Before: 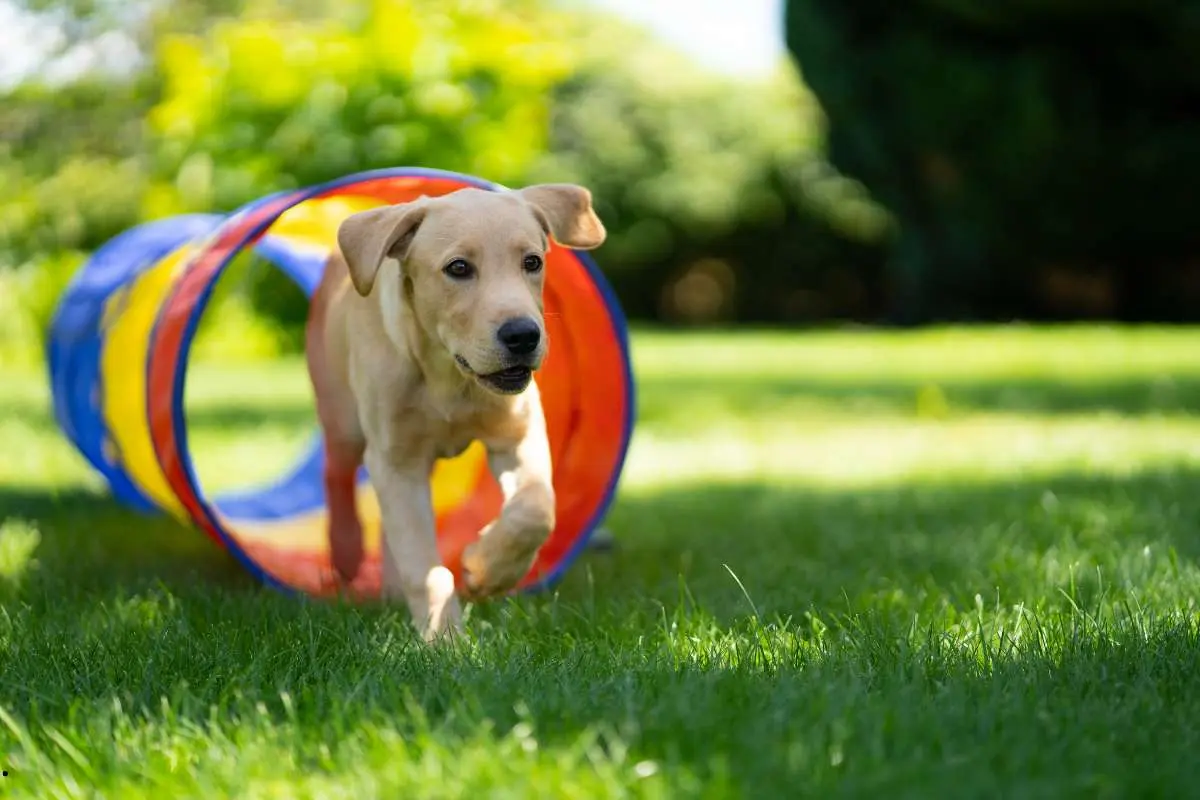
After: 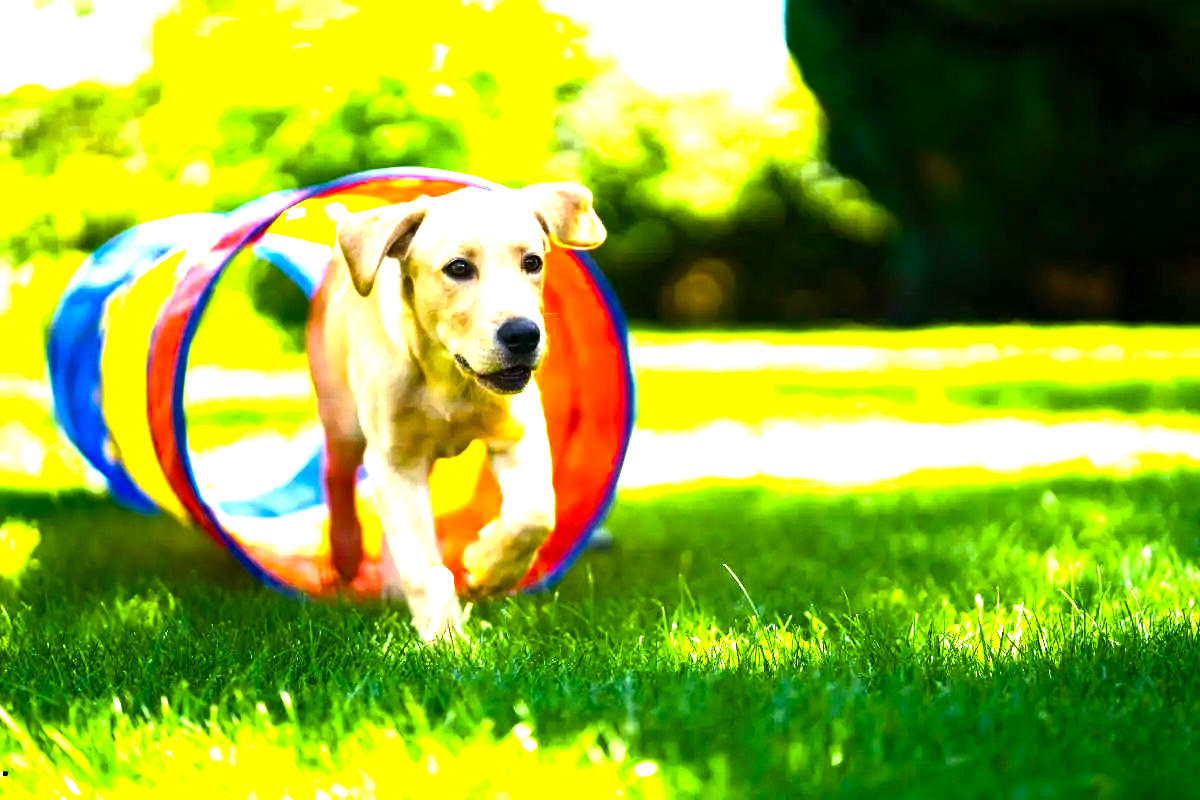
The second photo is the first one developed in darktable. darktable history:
color balance rgb: perceptual saturation grading › global saturation 0.627%, perceptual saturation grading › mid-tones 6.232%, perceptual saturation grading › shadows 72.114%, perceptual brilliance grading › global brilliance 30.446%, perceptual brilliance grading › highlights 50.615%, perceptual brilliance grading › mid-tones 51.059%, perceptual brilliance grading › shadows -21.473%, global vibrance 20%
